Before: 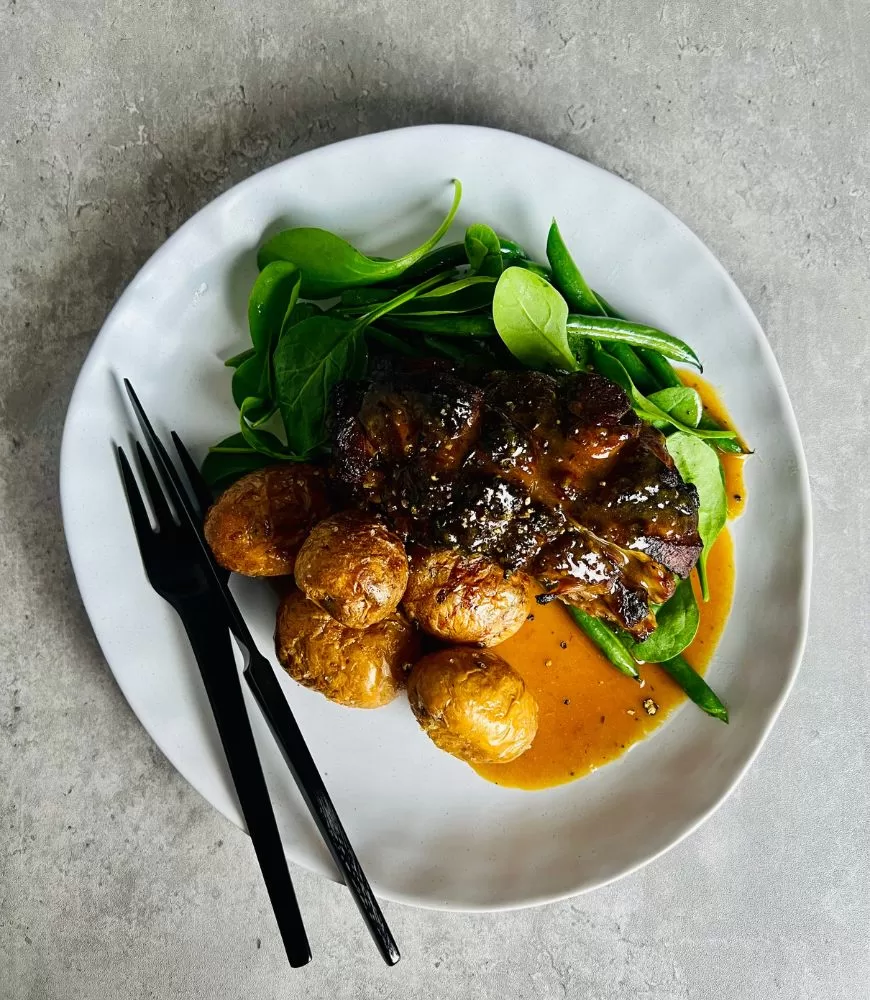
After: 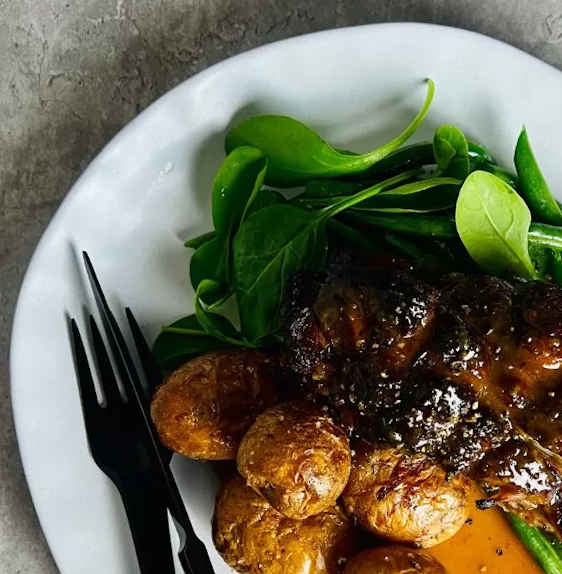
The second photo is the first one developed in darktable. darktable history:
shadows and highlights: radius 332.88, shadows 54.67, highlights -98.03, compress 94.55%, soften with gaussian
crop and rotate: angle -4.57°, left 2.106%, top 6.862%, right 27.461%, bottom 30.591%
